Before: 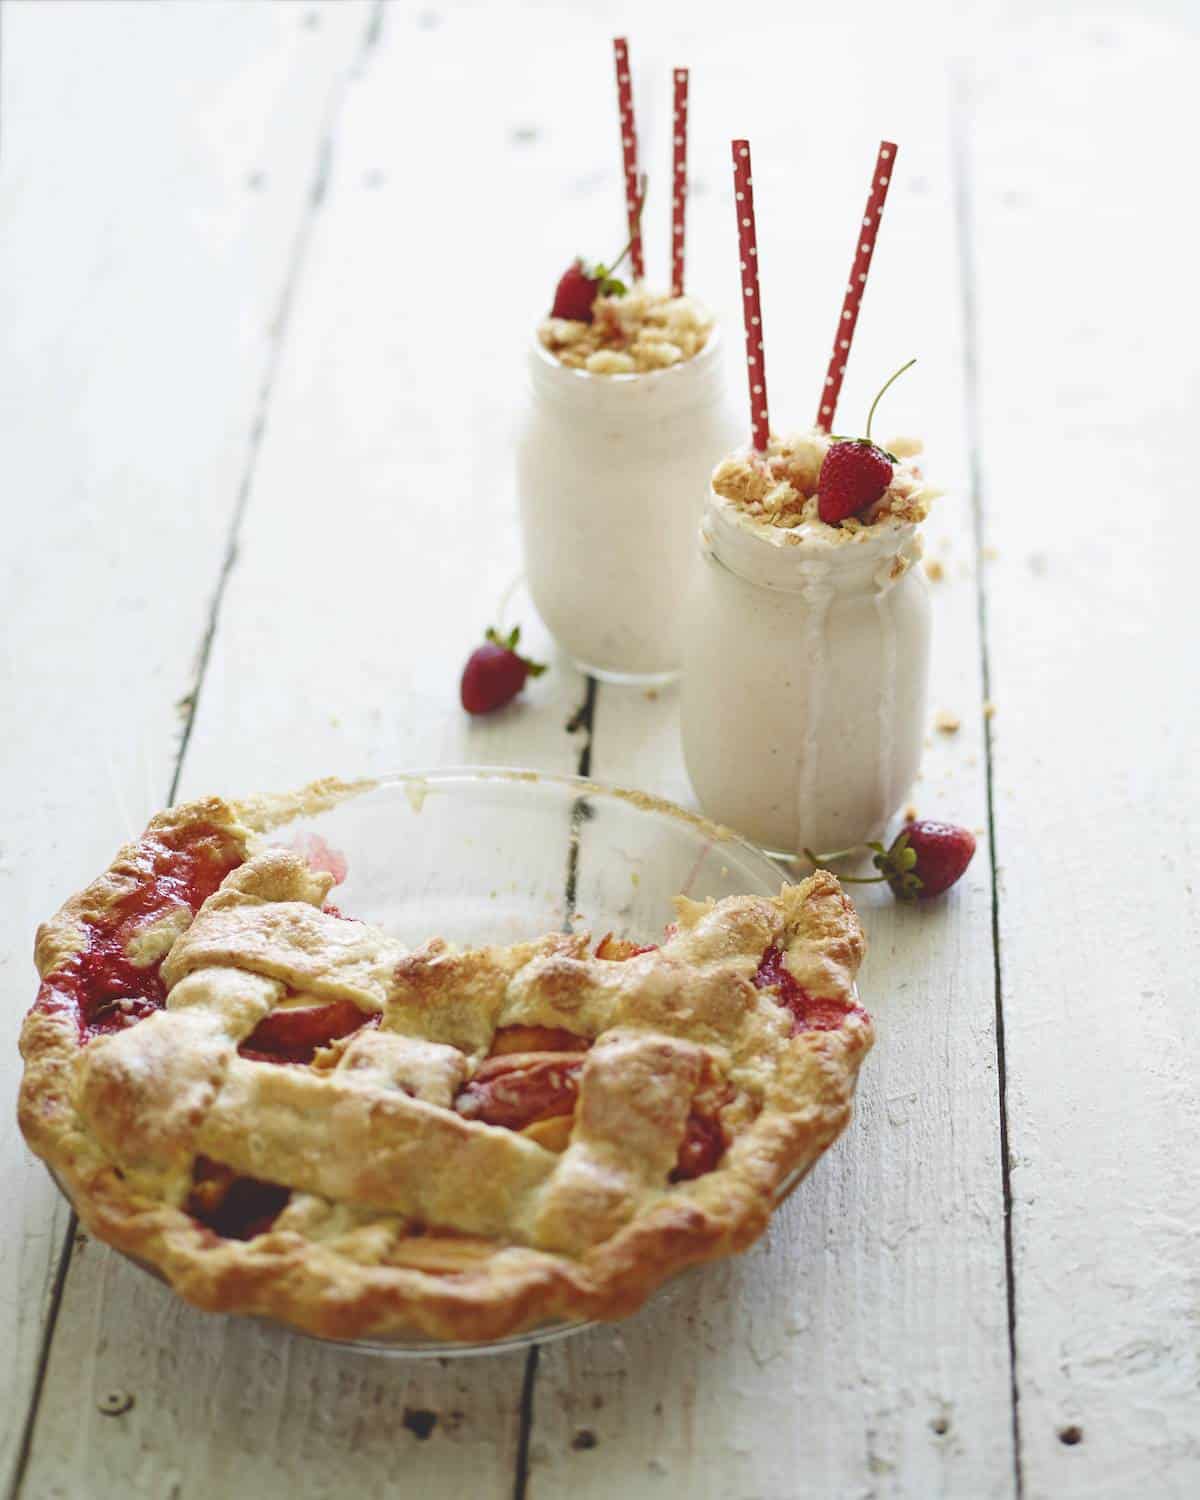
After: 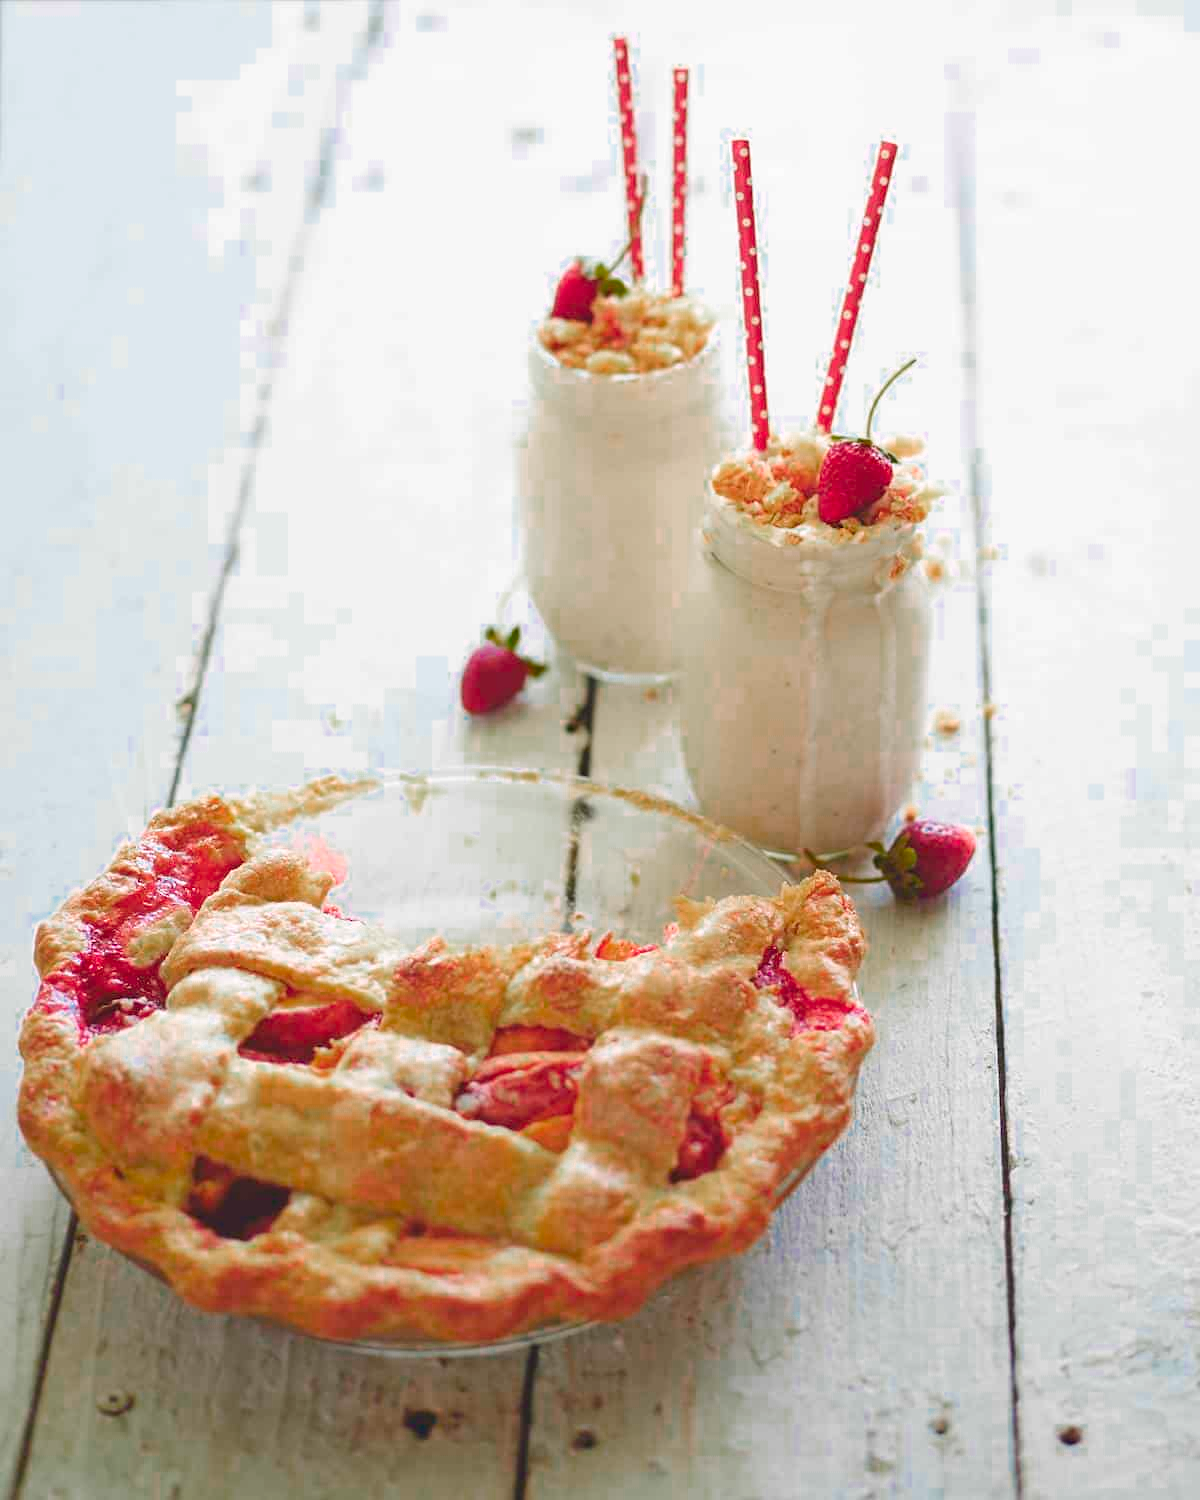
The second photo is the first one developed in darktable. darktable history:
color zones: curves: ch0 [(0, 0.553) (0.123, 0.58) (0.23, 0.419) (0.468, 0.155) (0.605, 0.132) (0.723, 0.063) (0.833, 0.172) (0.921, 0.468)]; ch1 [(0.025, 0.645) (0.229, 0.584) (0.326, 0.551) (0.537, 0.446) (0.599, 0.911) (0.708, 1) (0.805, 0.944)]; ch2 [(0.086, 0.468) (0.254, 0.464) (0.638, 0.564) (0.702, 0.592) (0.768, 0.564)]
